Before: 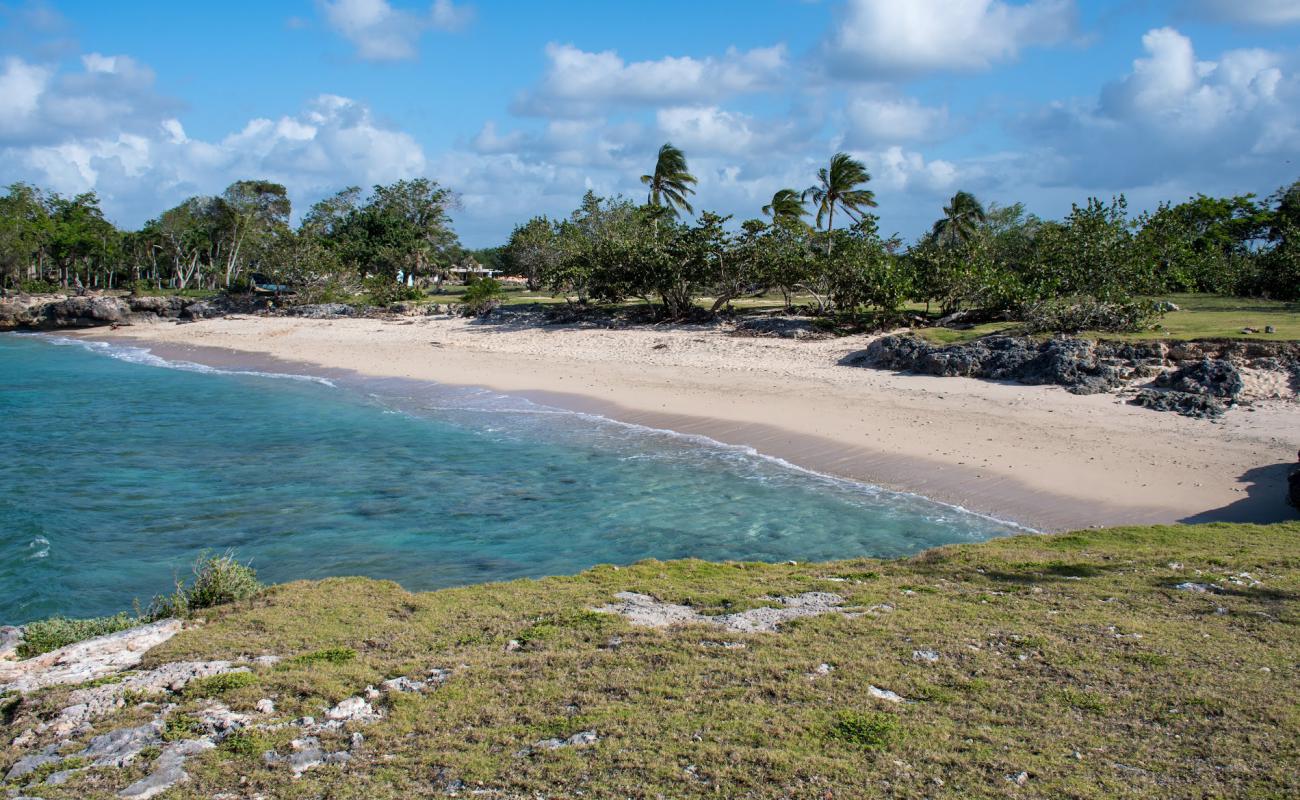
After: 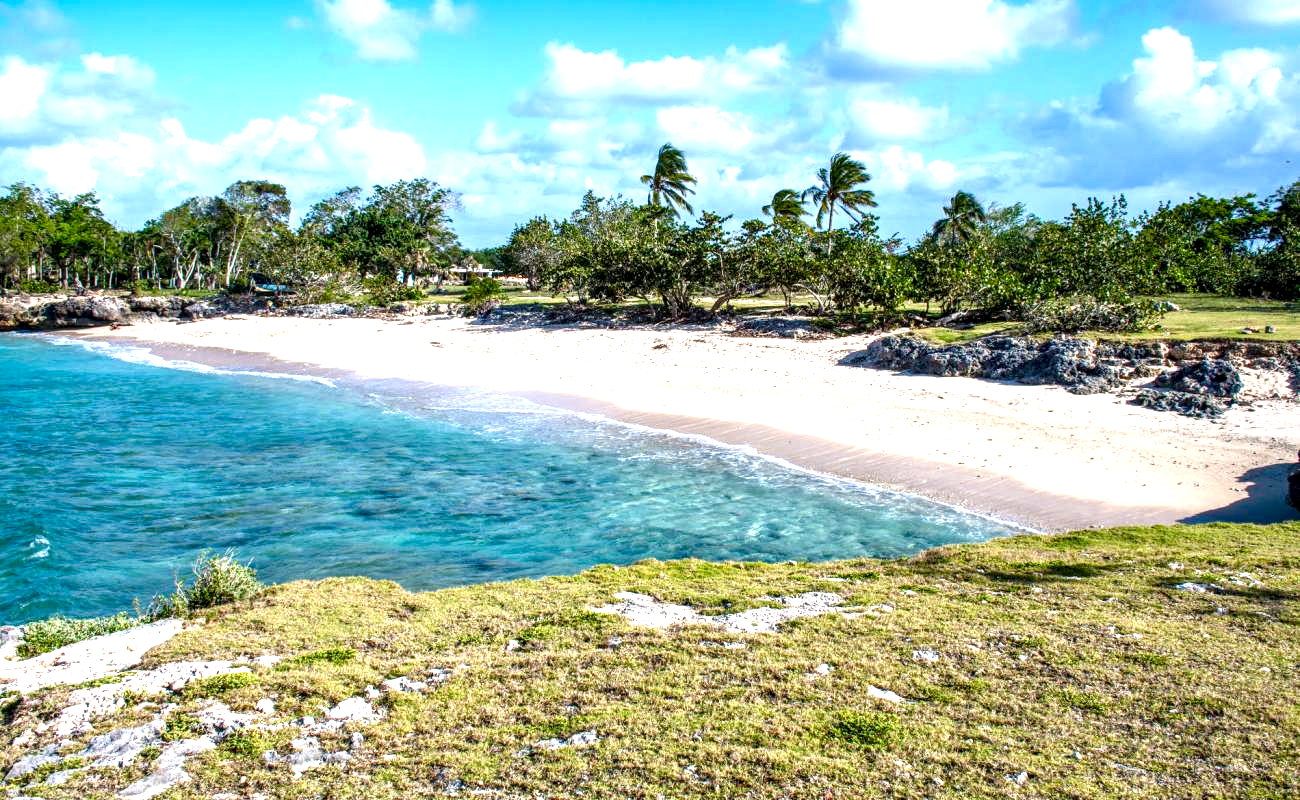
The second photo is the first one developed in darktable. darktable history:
local contrast: detail 155%
color balance rgb: highlights gain › luminance 14.71%, perceptual saturation grading › global saturation 44.887%, perceptual saturation grading › highlights -50.049%, perceptual saturation grading › shadows 30.782%, global vibrance 20%
exposure: black level correction 0, exposure 0.948 EV, compensate highlight preservation false
